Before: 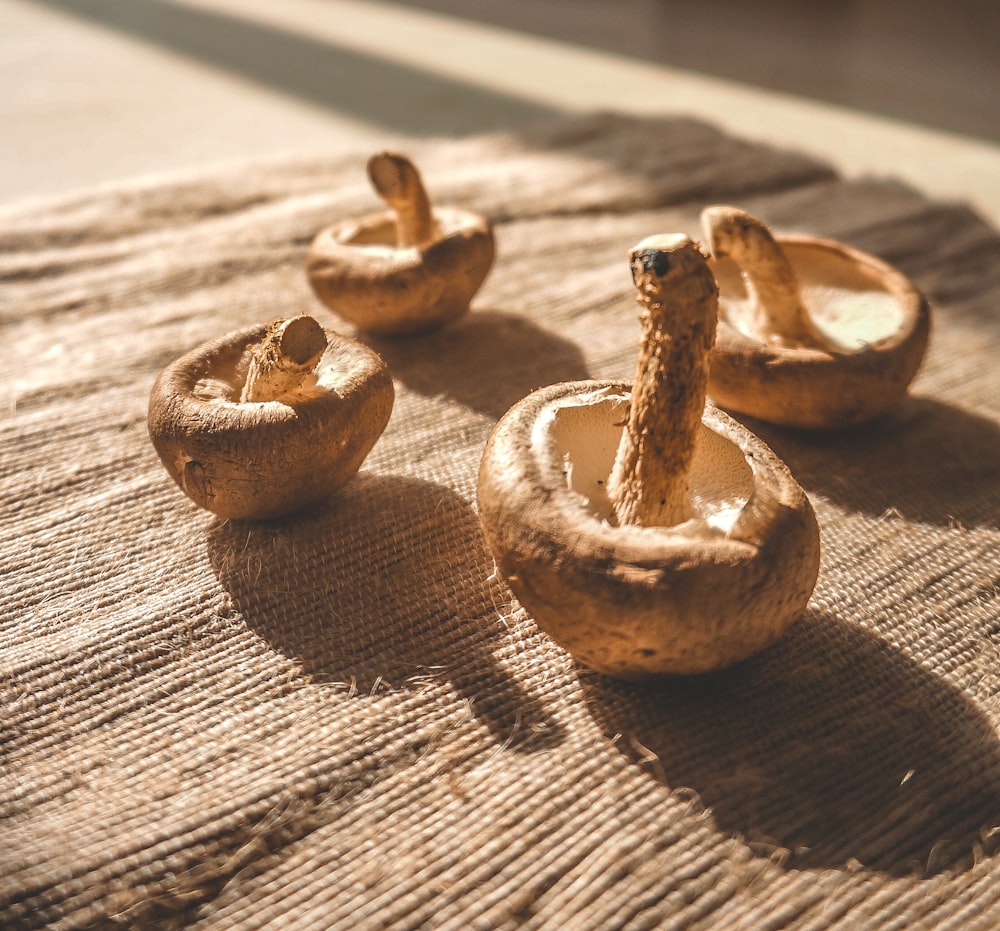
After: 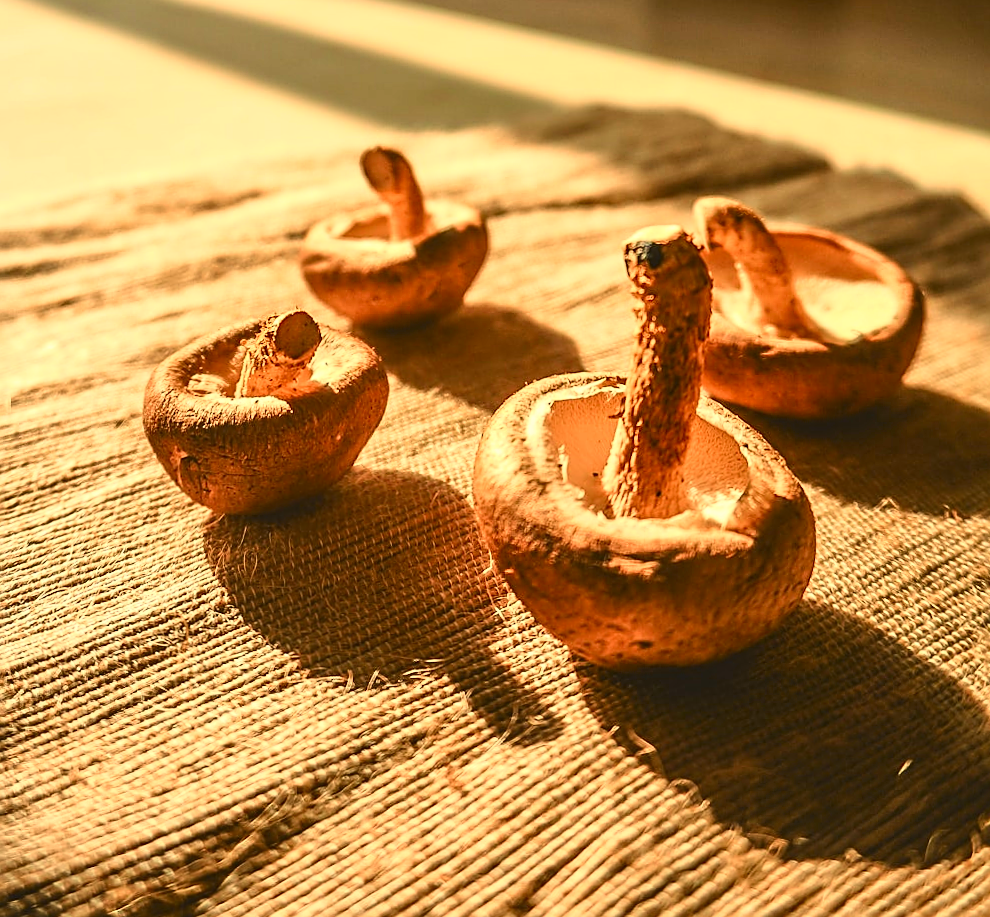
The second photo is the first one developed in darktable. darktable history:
white balance: red 1.045, blue 0.932
rotate and perspective: rotation -0.45°, automatic cropping original format, crop left 0.008, crop right 0.992, crop top 0.012, crop bottom 0.988
sharpen: on, module defaults
tone curve: curves: ch0 [(0, 0) (0.074, 0.04) (0.157, 0.1) (0.472, 0.515) (0.635, 0.731) (0.768, 0.878) (0.899, 0.969) (1, 1)]; ch1 [(0, 0) (0.08, 0.08) (0.3, 0.3) (0.5, 0.5) (0.539, 0.558) (0.586, 0.658) (0.69, 0.787) (0.92, 0.92) (1, 1)]; ch2 [(0, 0) (0.08, 0.08) (0.3, 0.3) (0.5, 0.5) (0.543, 0.597) (0.597, 0.679) (0.92, 0.92) (1, 1)], color space Lab, independent channels, preserve colors none
